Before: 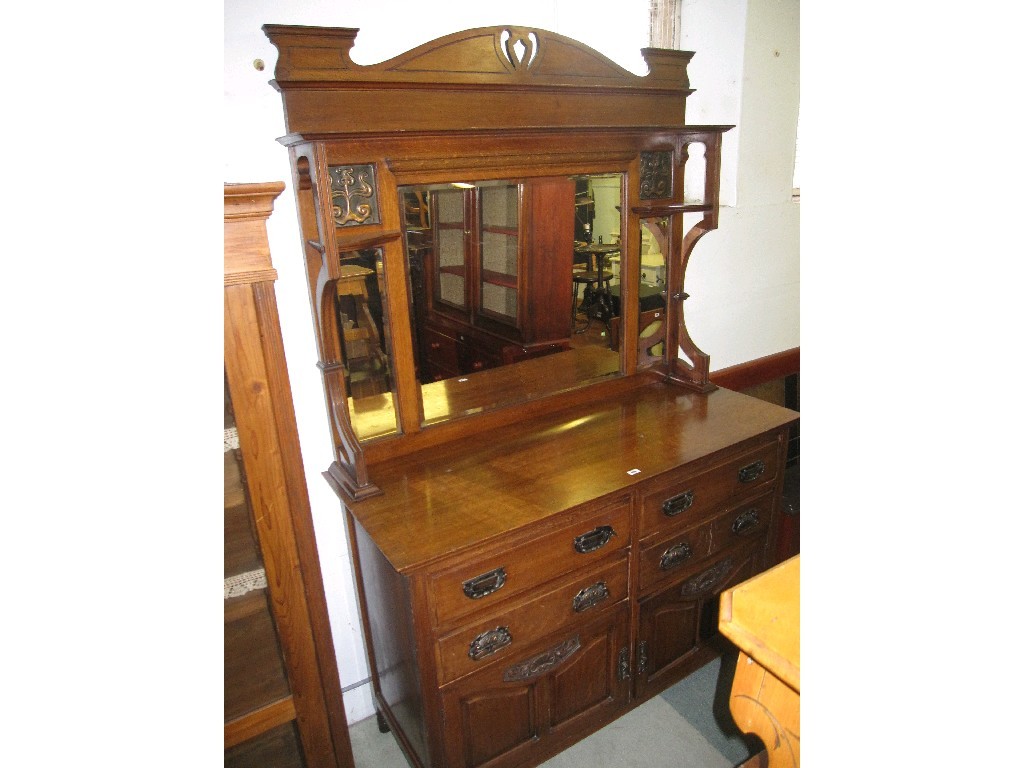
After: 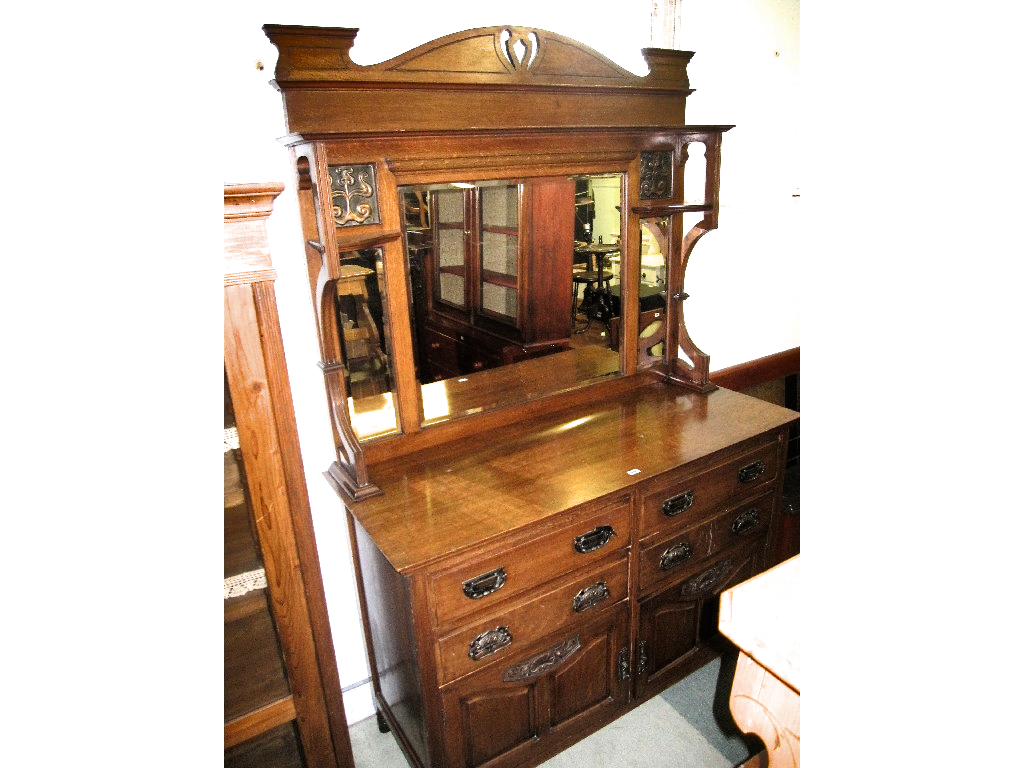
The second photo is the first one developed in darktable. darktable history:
shadows and highlights: low approximation 0.01, soften with gaussian
exposure: exposure 0.699 EV, compensate highlight preservation false
filmic rgb: black relative exposure -6.5 EV, white relative exposure 2.43 EV, target white luminance 99.965%, hardness 5.31, latitude 0.178%, contrast 1.431, highlights saturation mix 3.42%
